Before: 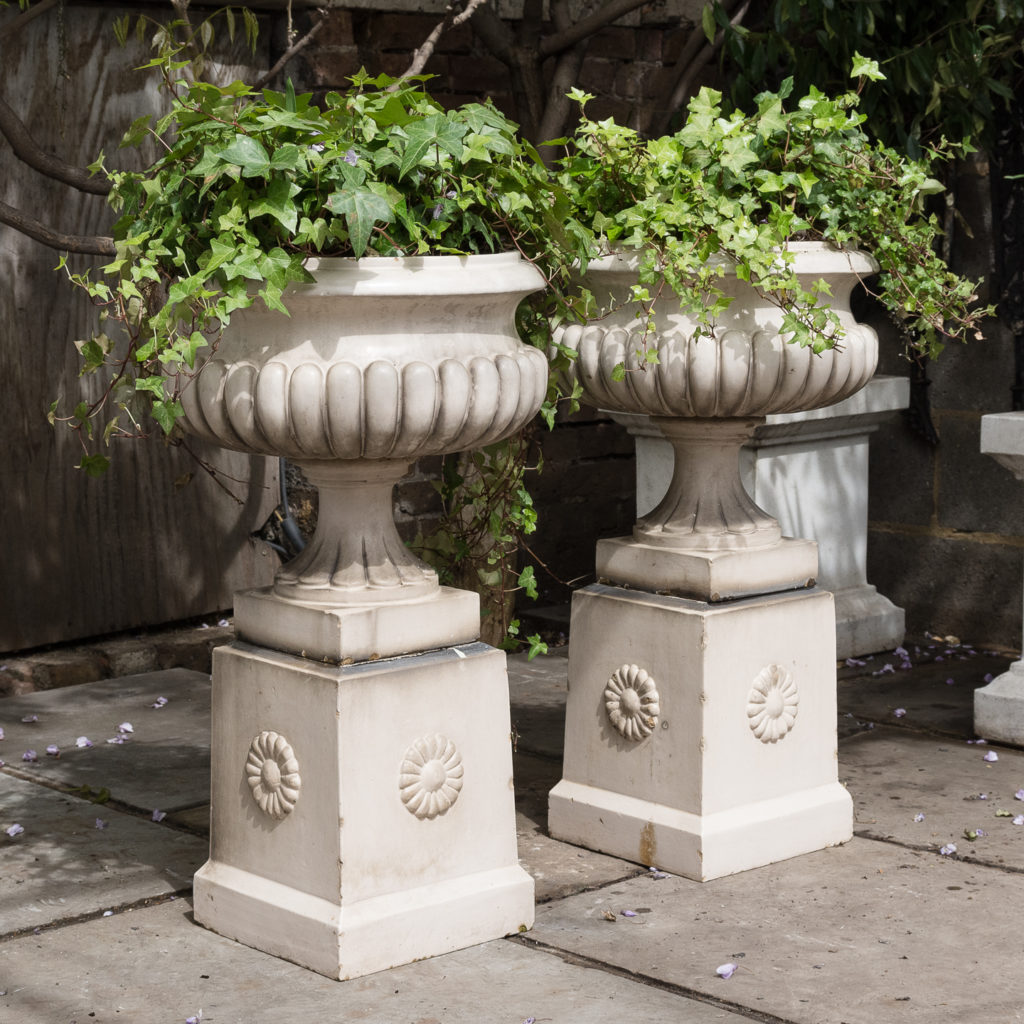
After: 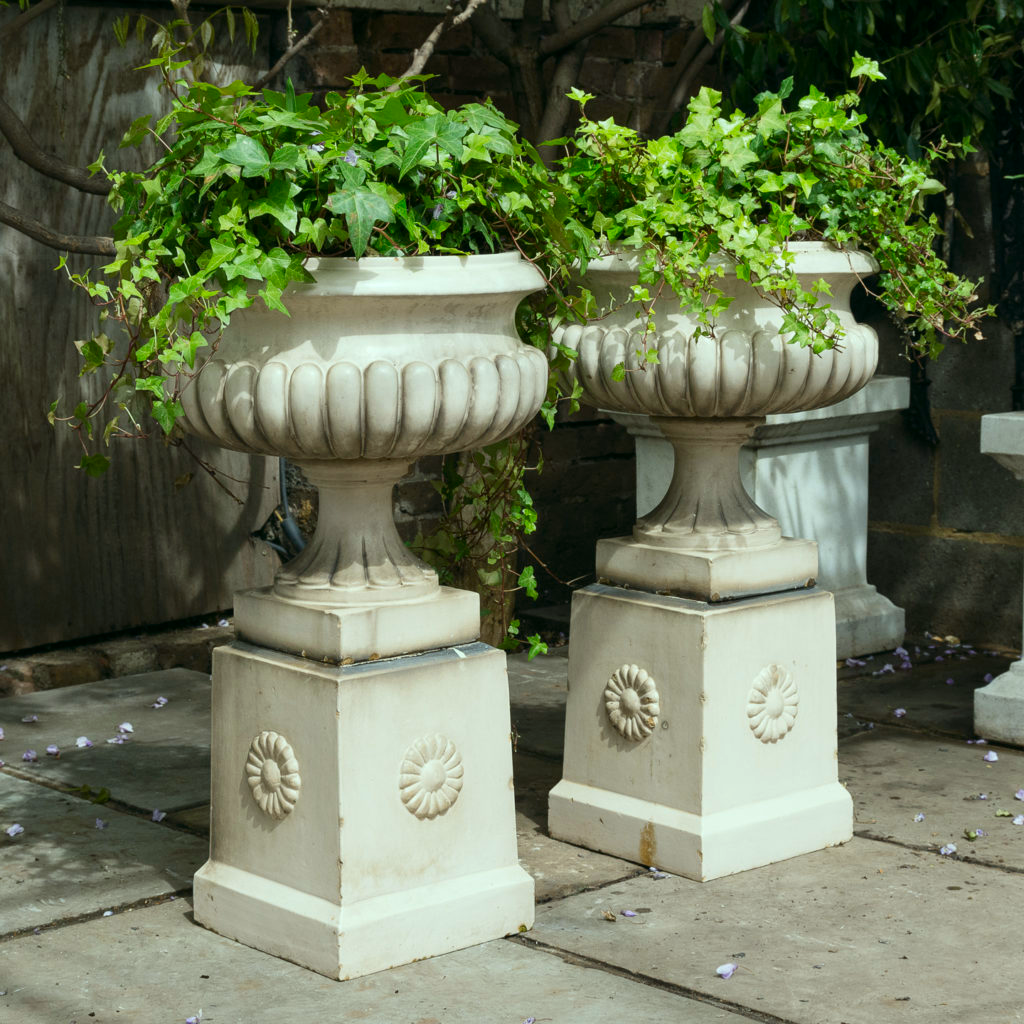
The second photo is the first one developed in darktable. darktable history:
rotate and perspective: automatic cropping off
color correction: highlights a* -7.33, highlights b* 1.26, shadows a* -3.55, saturation 1.4
